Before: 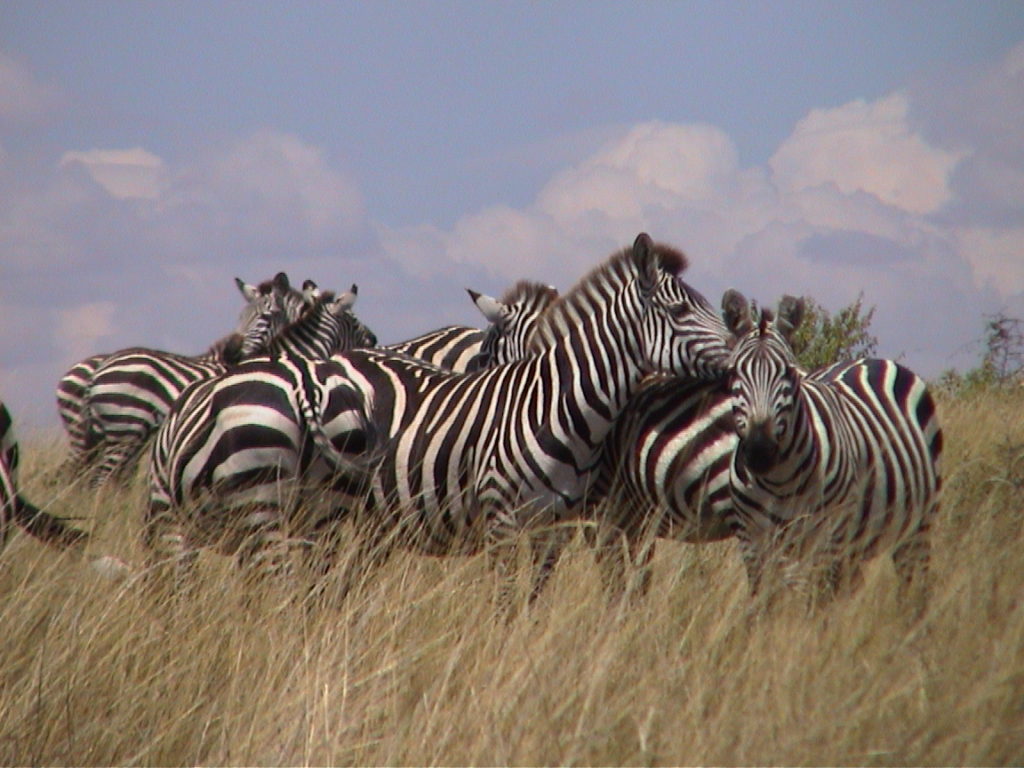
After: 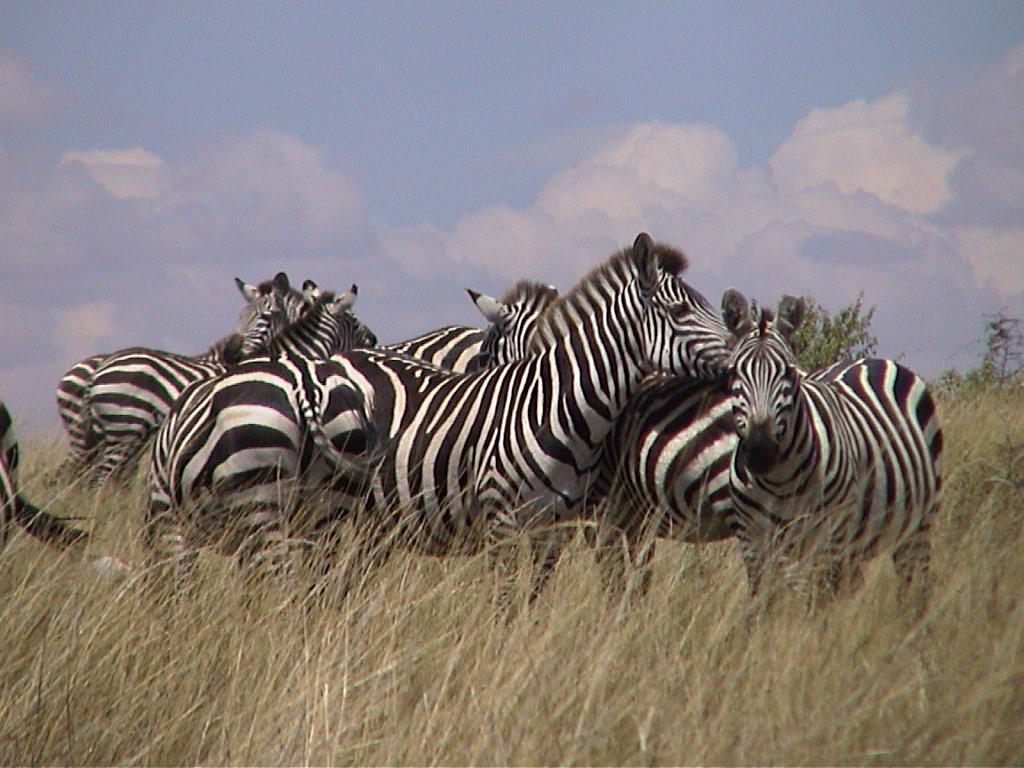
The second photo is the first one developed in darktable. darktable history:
color zones: curves: ch1 [(0.113, 0.438) (0.75, 0.5)]; ch2 [(0.12, 0.526) (0.75, 0.5)]
sharpen: on, module defaults
